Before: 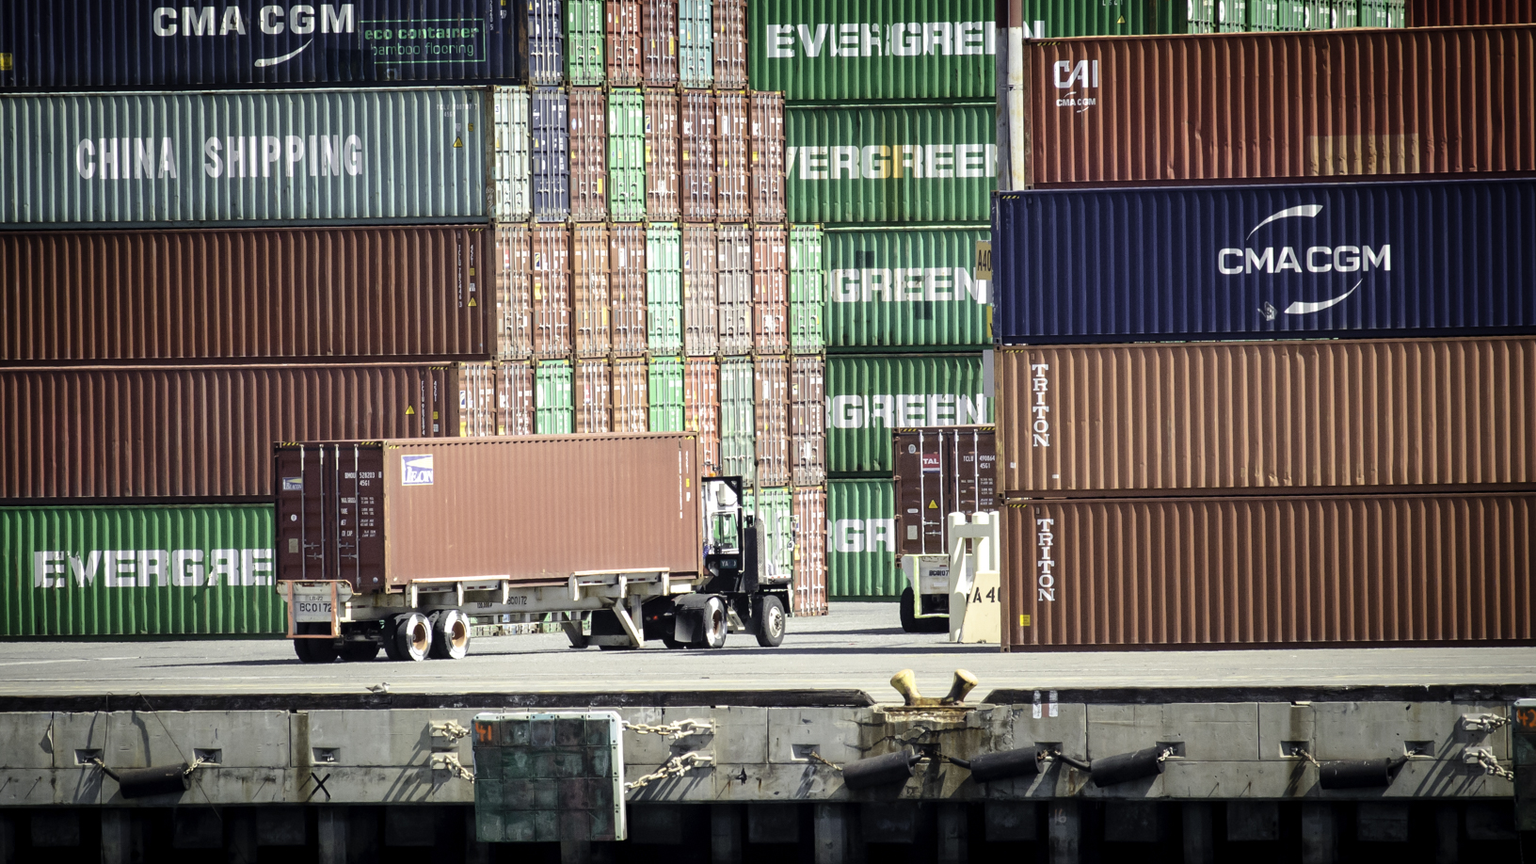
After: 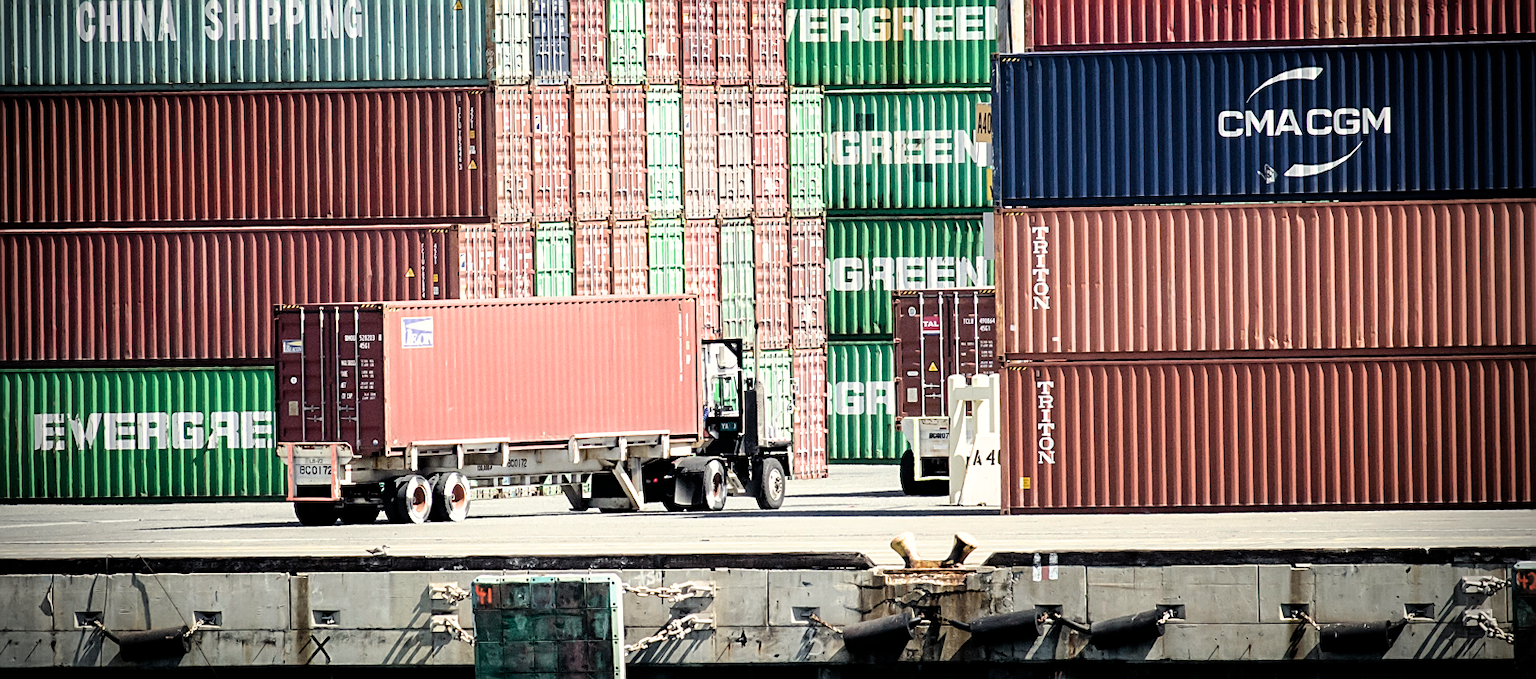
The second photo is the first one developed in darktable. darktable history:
sharpen: on, module defaults
color correction: highlights b* 2.94
vignetting: fall-off radius 61.15%, brightness -0.824
crop and rotate: top 15.918%, bottom 5.406%
filmic rgb: black relative exposure -8.73 EV, white relative exposure 2.72 EV, threshold 2.95 EV, target black luminance 0%, hardness 6.26, latitude 76.81%, contrast 1.326, shadows ↔ highlights balance -0.295%, color science v6 (2022), iterations of high-quality reconstruction 0, enable highlight reconstruction true
